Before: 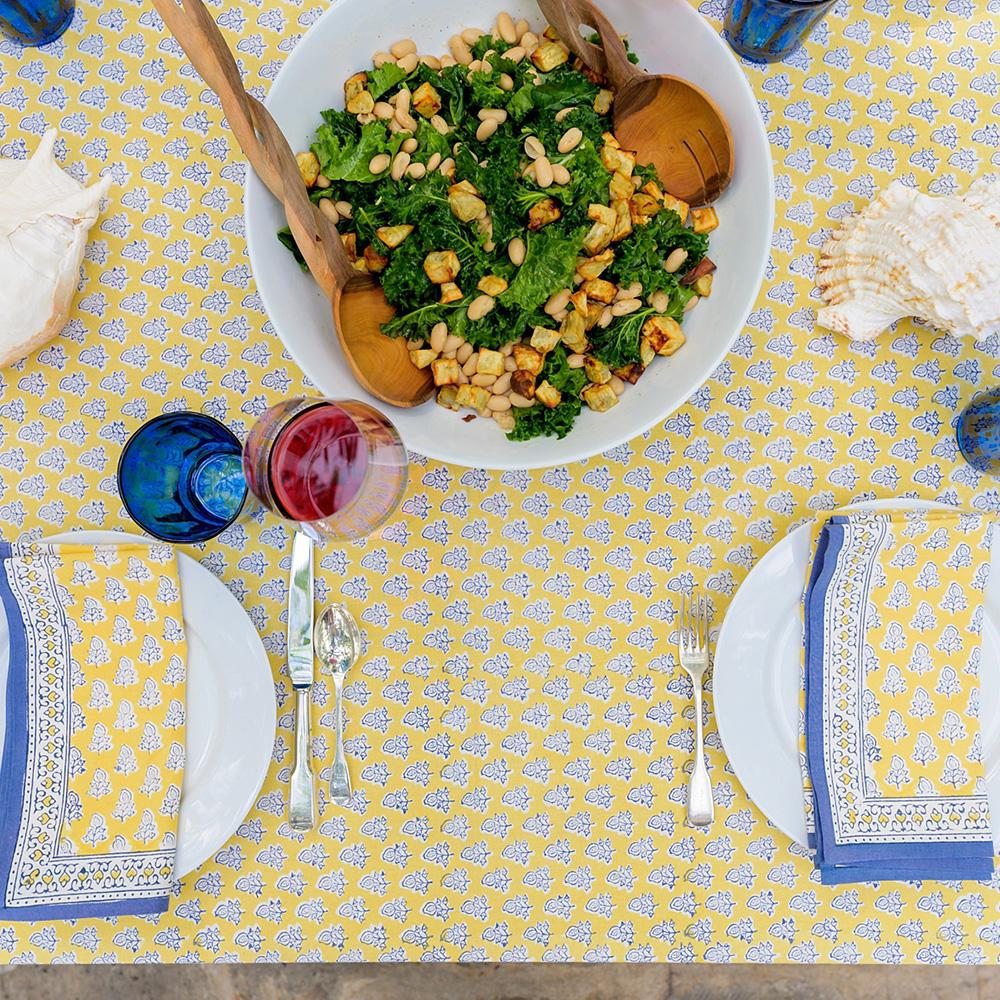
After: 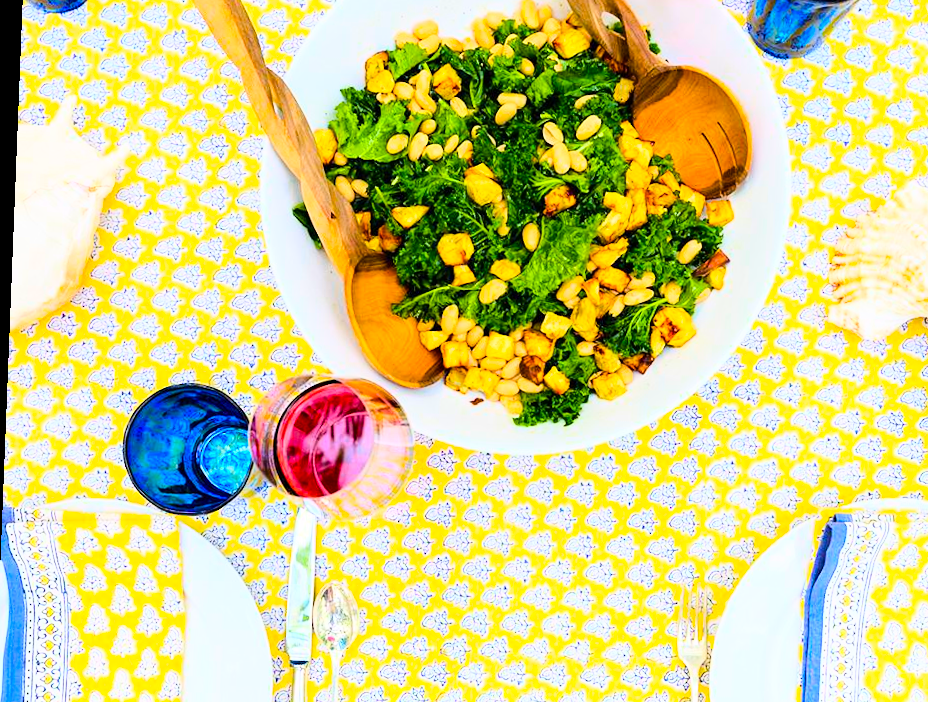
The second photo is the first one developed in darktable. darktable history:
base curve: curves: ch0 [(0, 0) (0.018, 0.026) (0.143, 0.37) (0.33, 0.731) (0.458, 0.853) (0.735, 0.965) (0.905, 0.986) (1, 1)]
color balance rgb: linear chroma grading › global chroma 15%, perceptual saturation grading › global saturation 30%
crop: left 1.509%, top 3.452%, right 7.696%, bottom 28.452%
rotate and perspective: rotation 2.27°, automatic cropping off
